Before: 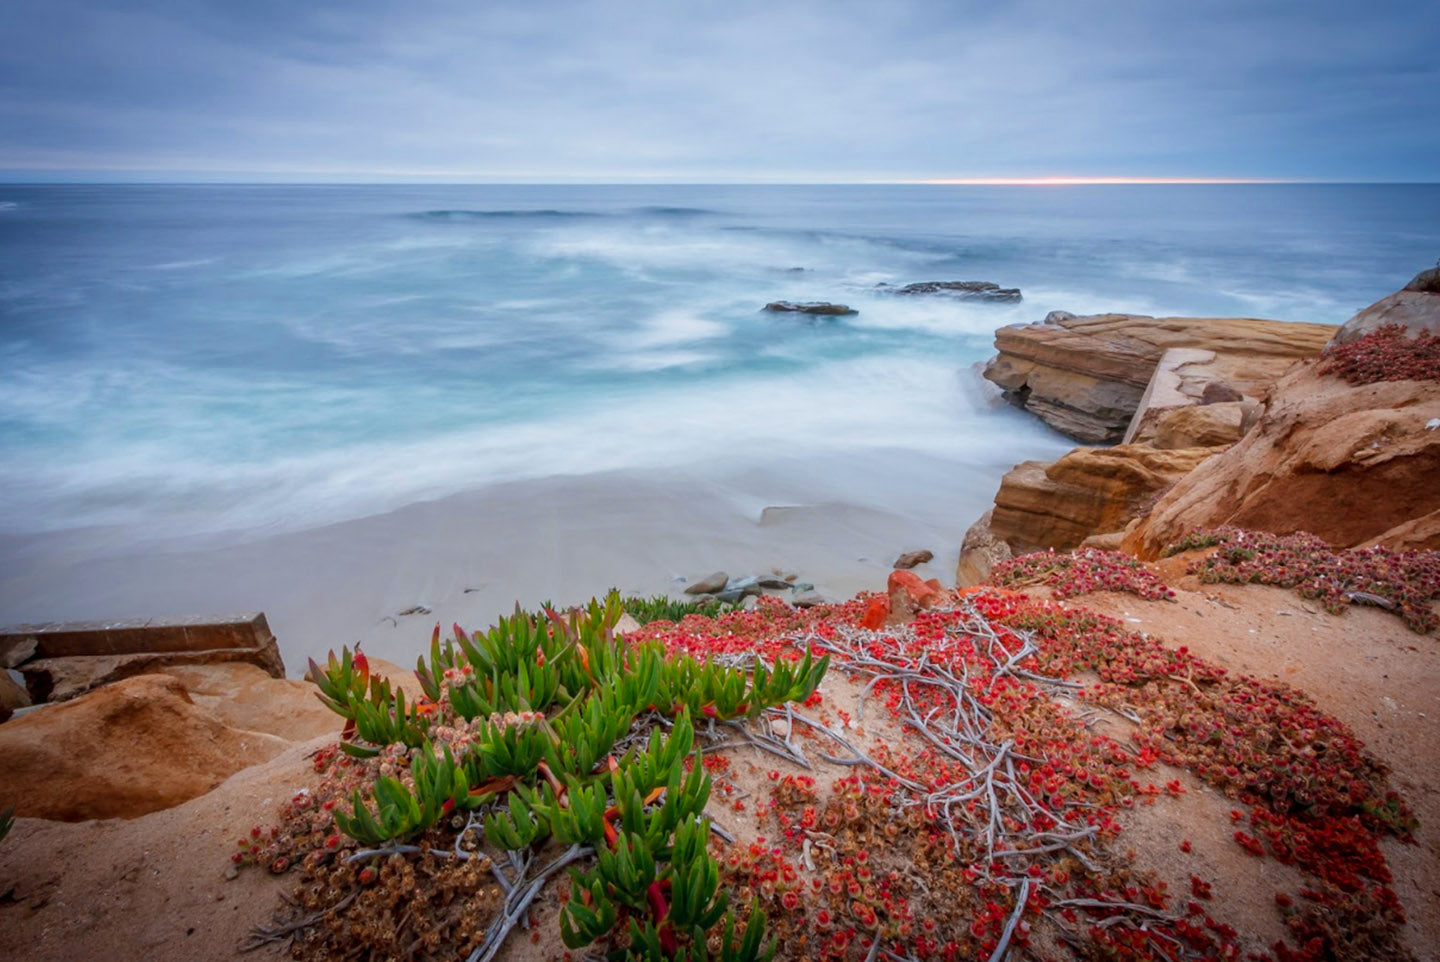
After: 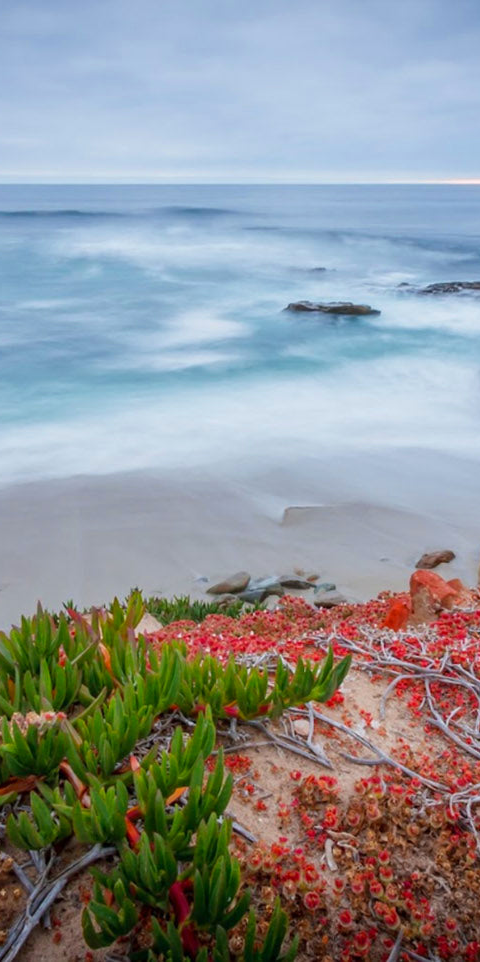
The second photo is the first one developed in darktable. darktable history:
crop: left 33.236%, right 33.428%
